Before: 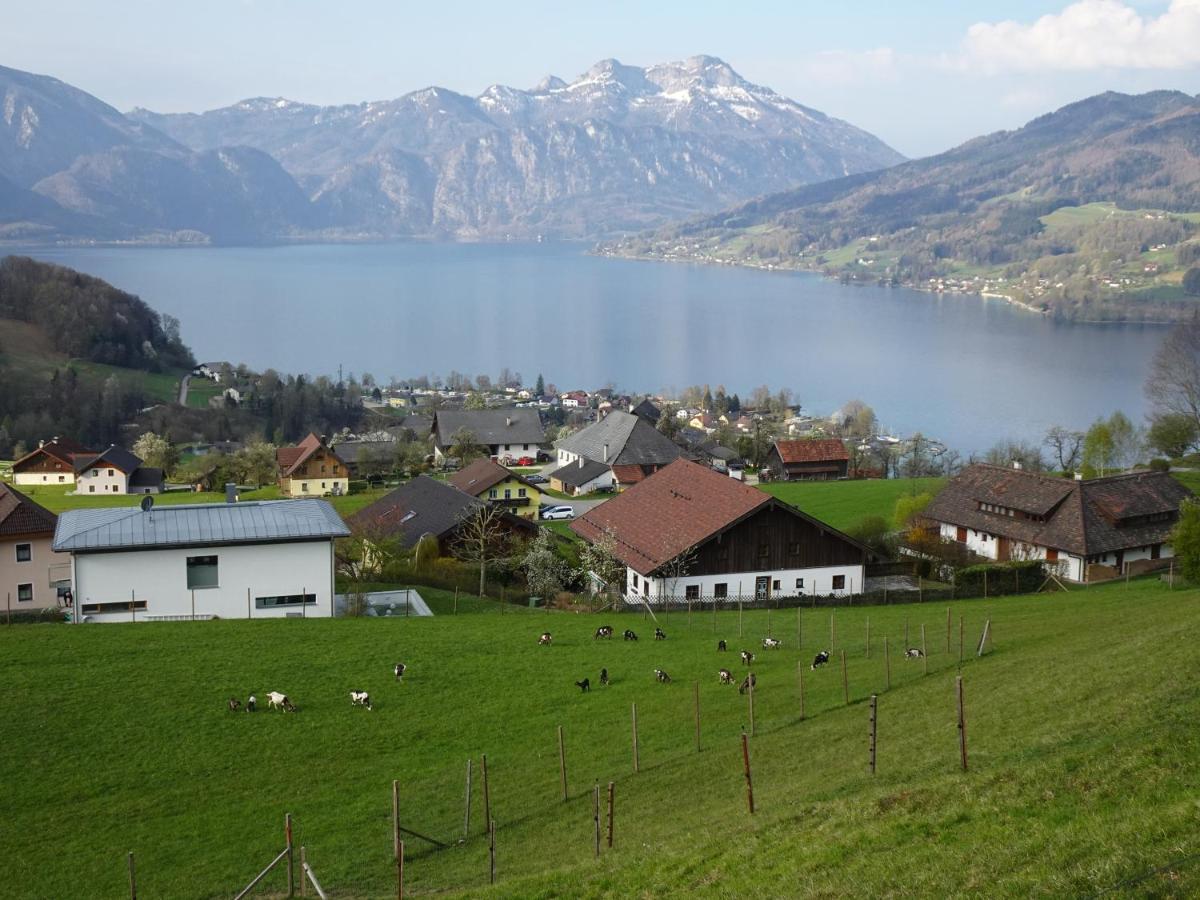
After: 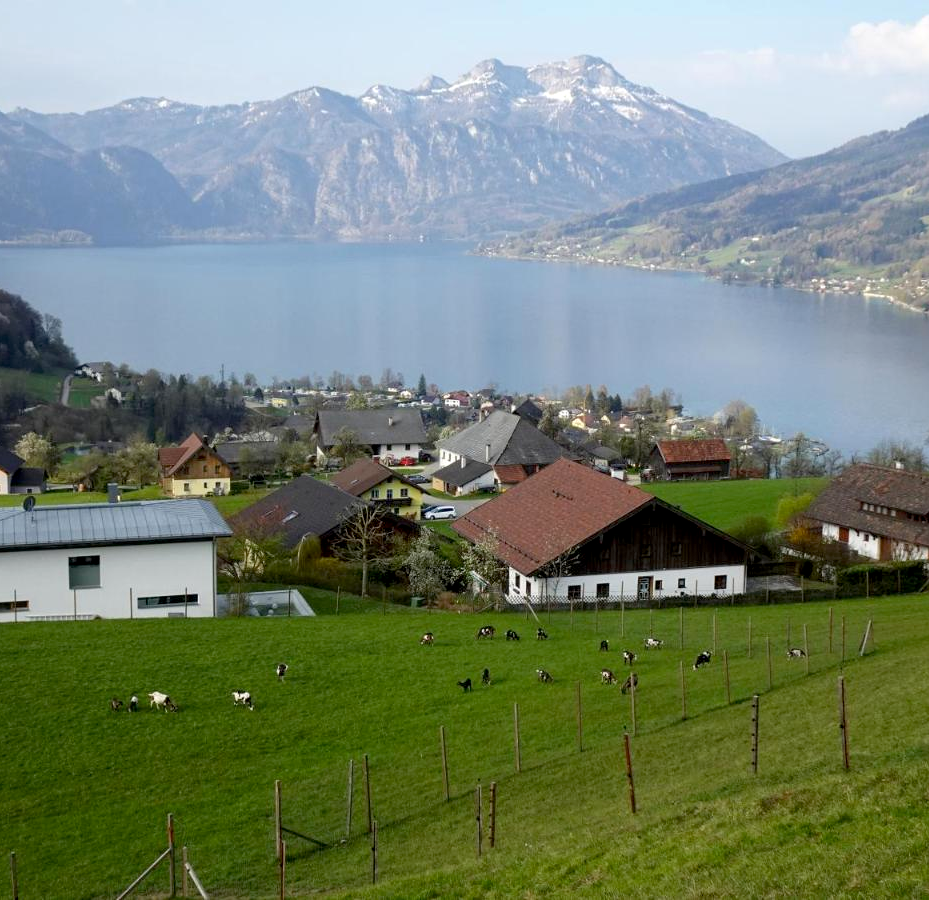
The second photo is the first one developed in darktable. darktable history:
crop: left 9.88%, right 12.664%
exposure: black level correction 0.007, exposure 0.093 EV, compensate highlight preservation false
